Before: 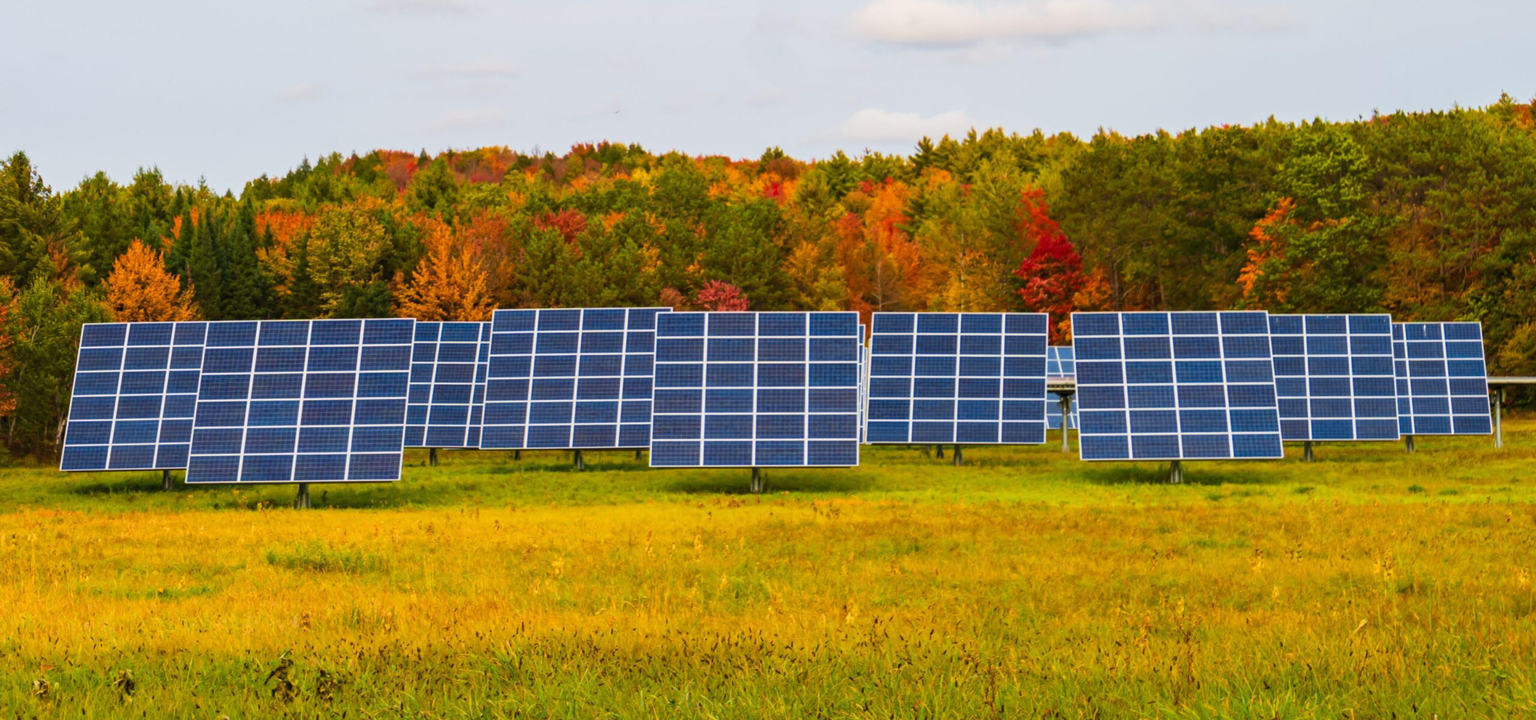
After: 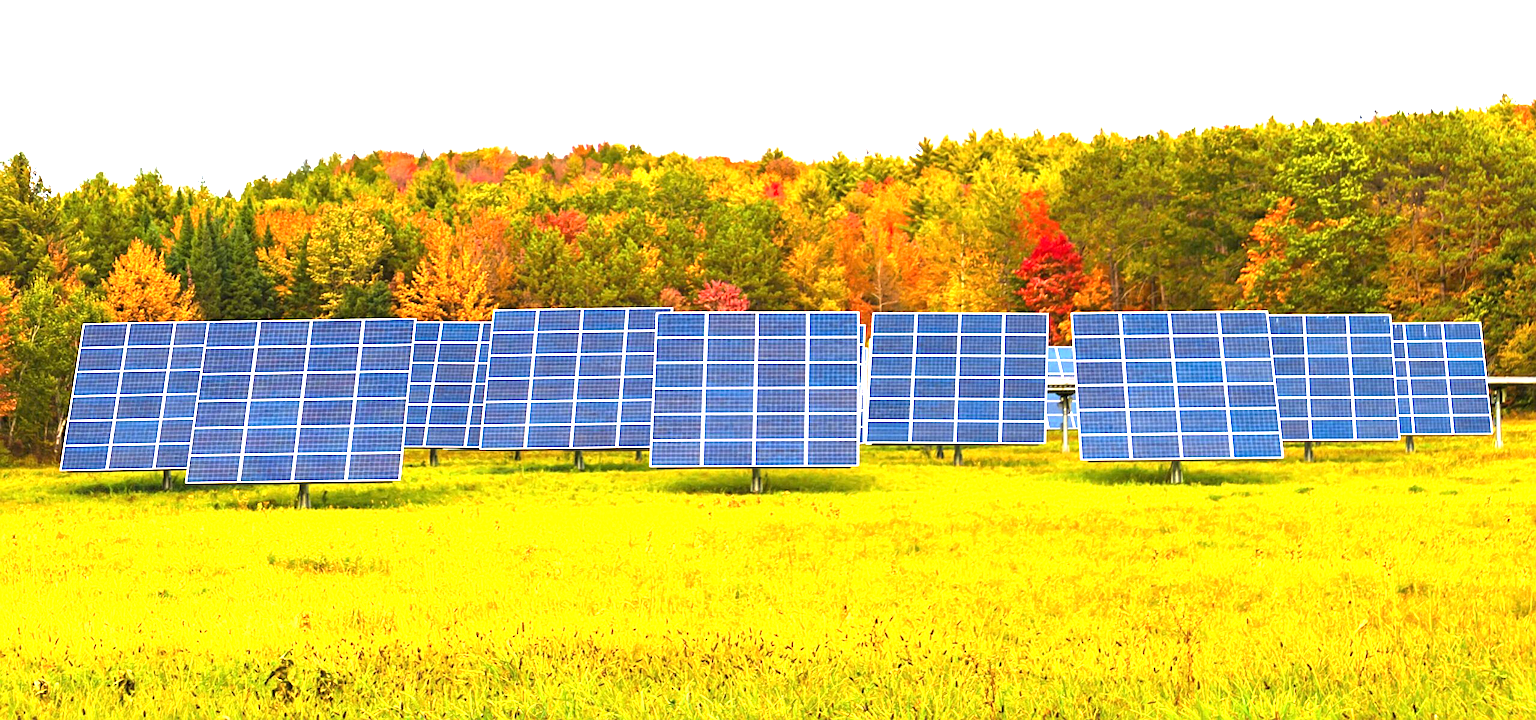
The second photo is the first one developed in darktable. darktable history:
exposure: black level correction 0, exposure 1.7 EV, compensate exposure bias true, compensate highlight preservation false
sharpen: on, module defaults
white balance: red 1.004, blue 1.024
